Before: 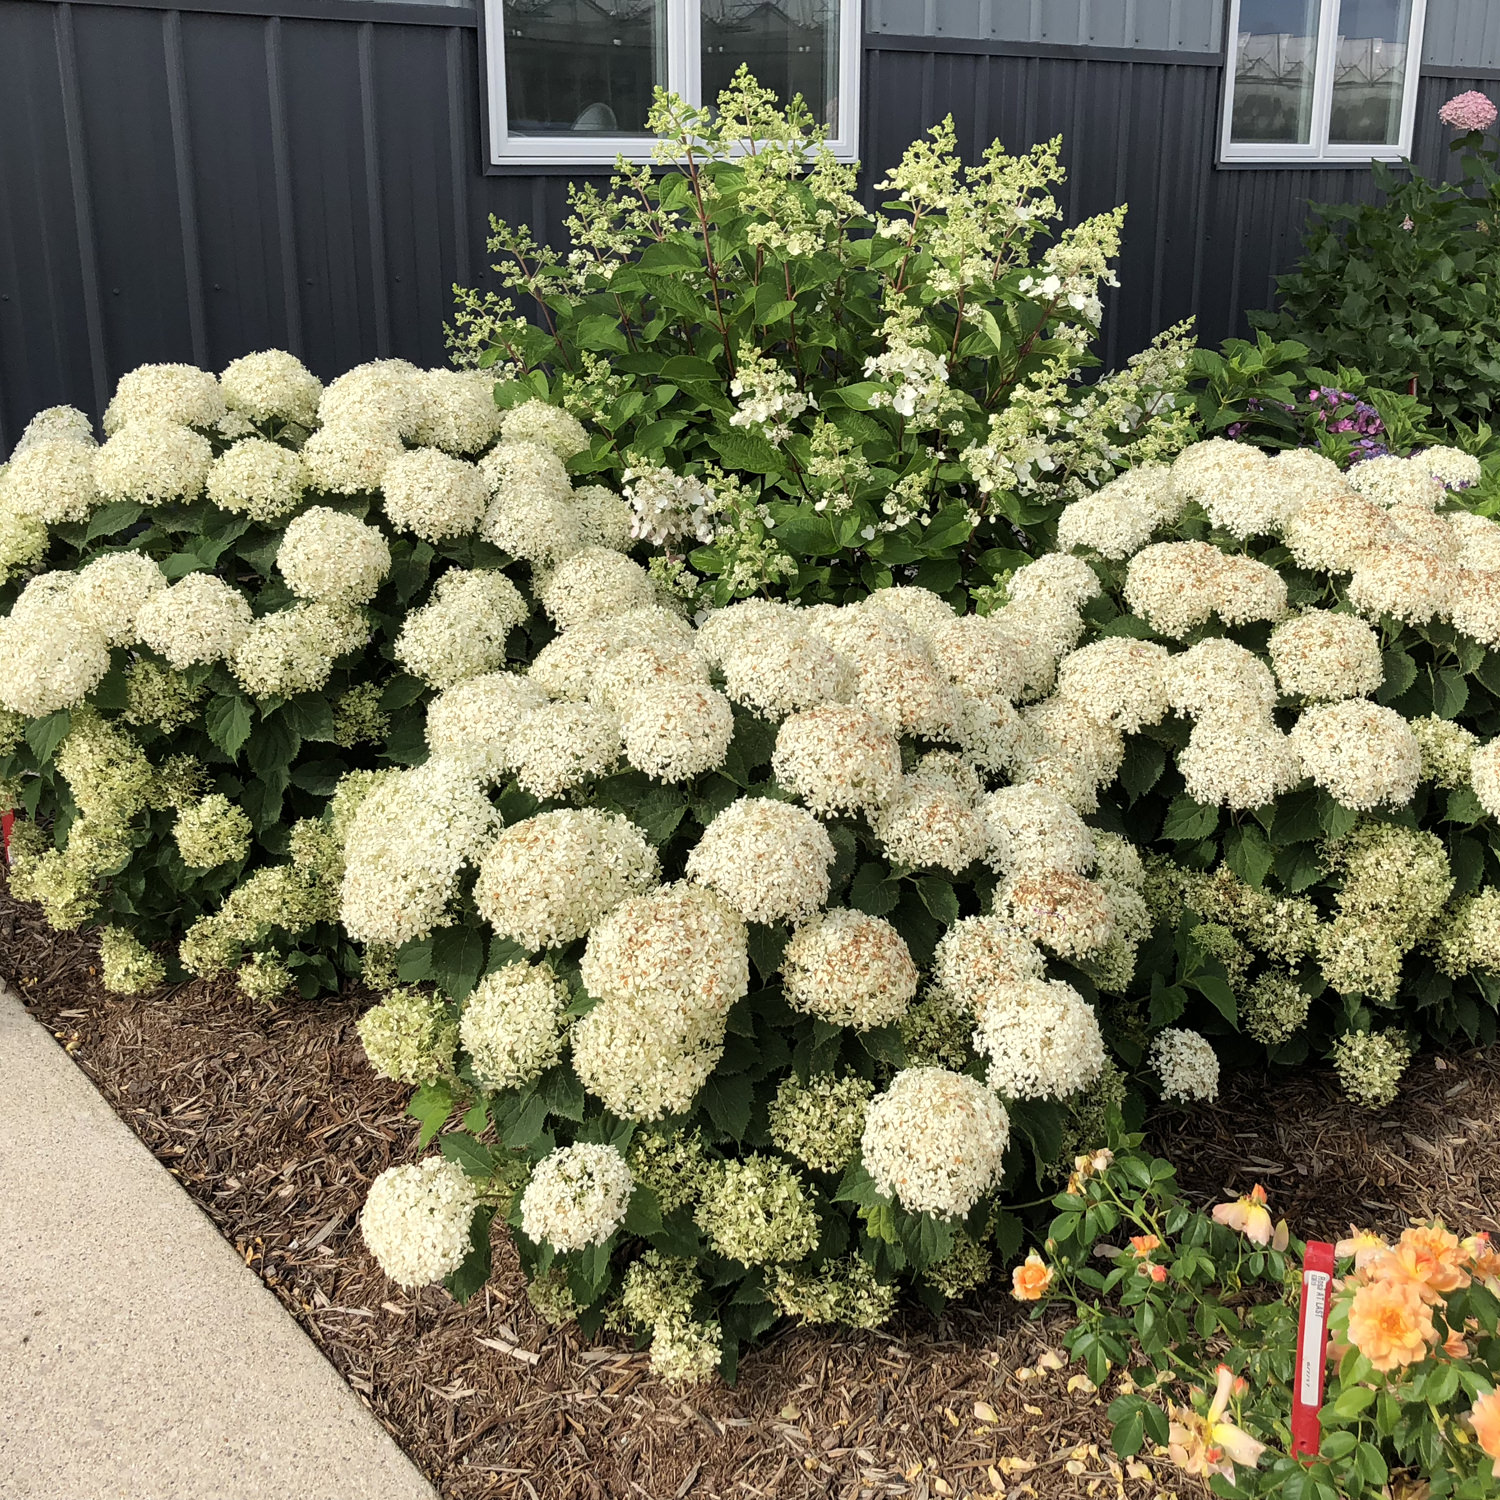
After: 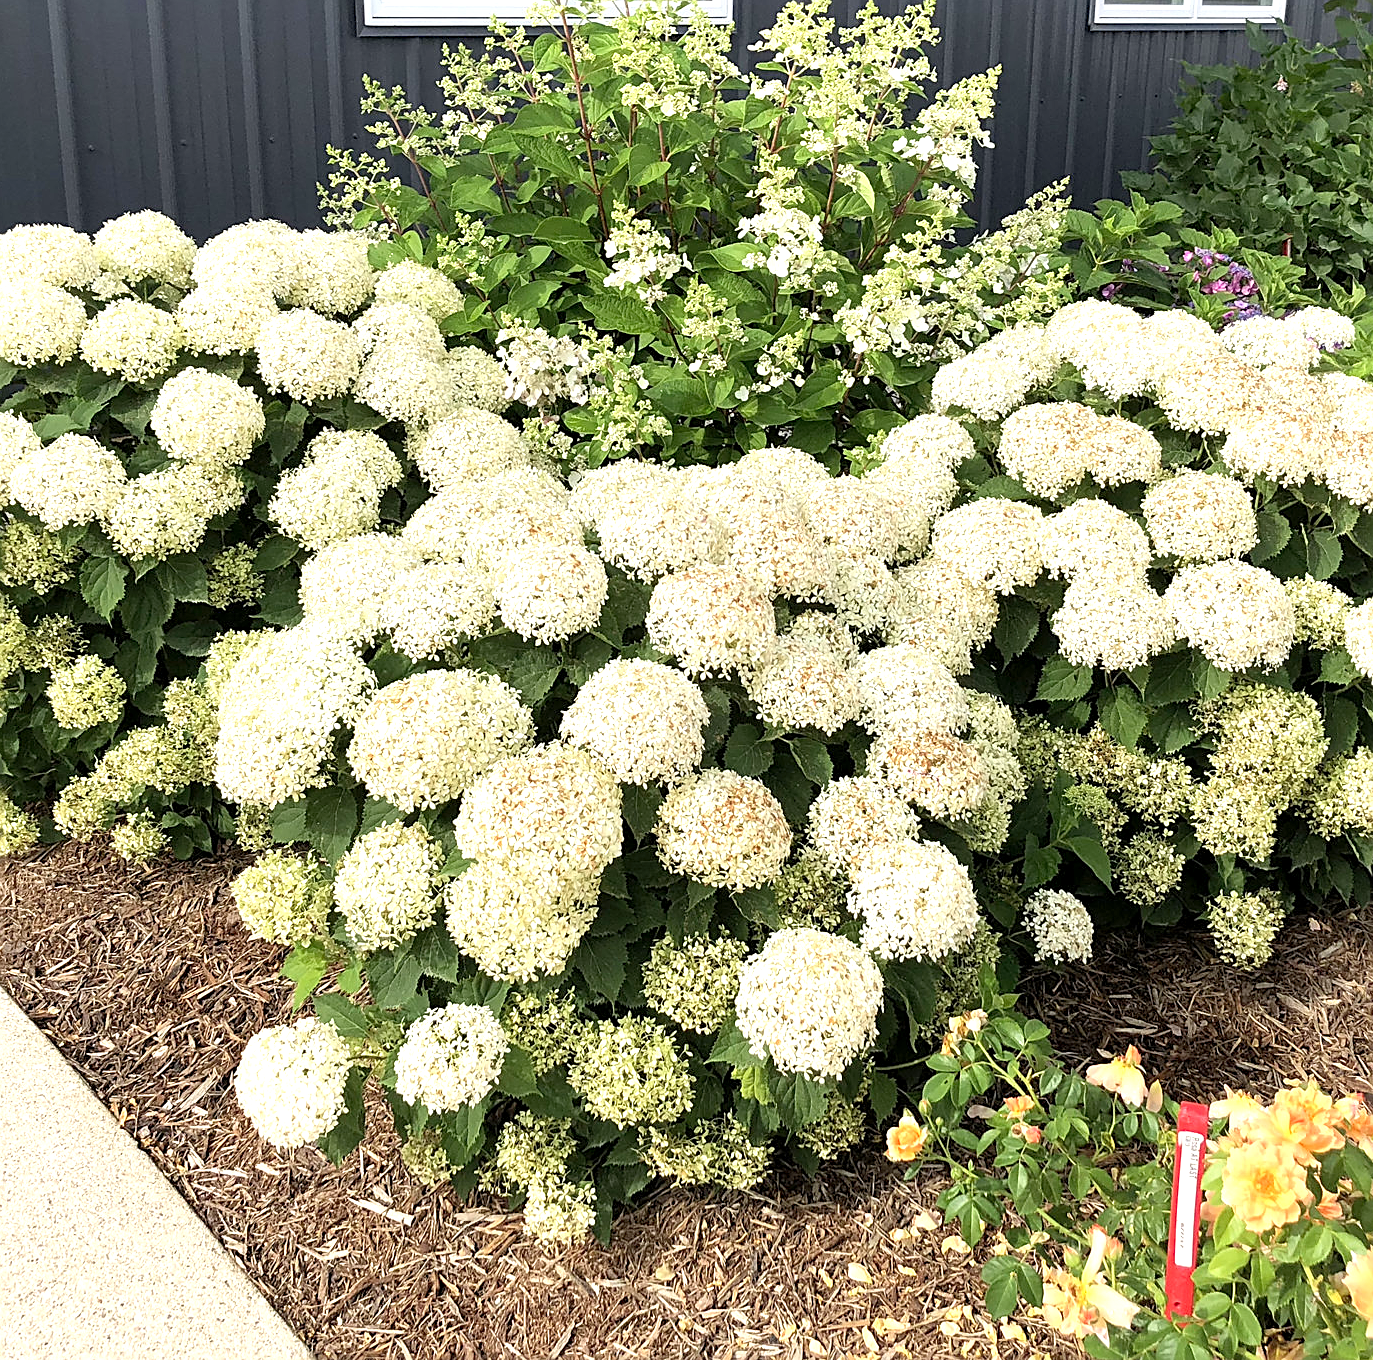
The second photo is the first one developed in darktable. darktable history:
sharpen: on, module defaults
levels: levels [0, 0.435, 0.917]
crop and rotate: left 8.403%, top 9.278%
base curve: preserve colors none
exposure: black level correction 0.001, exposure 0.498 EV, compensate highlight preservation false
